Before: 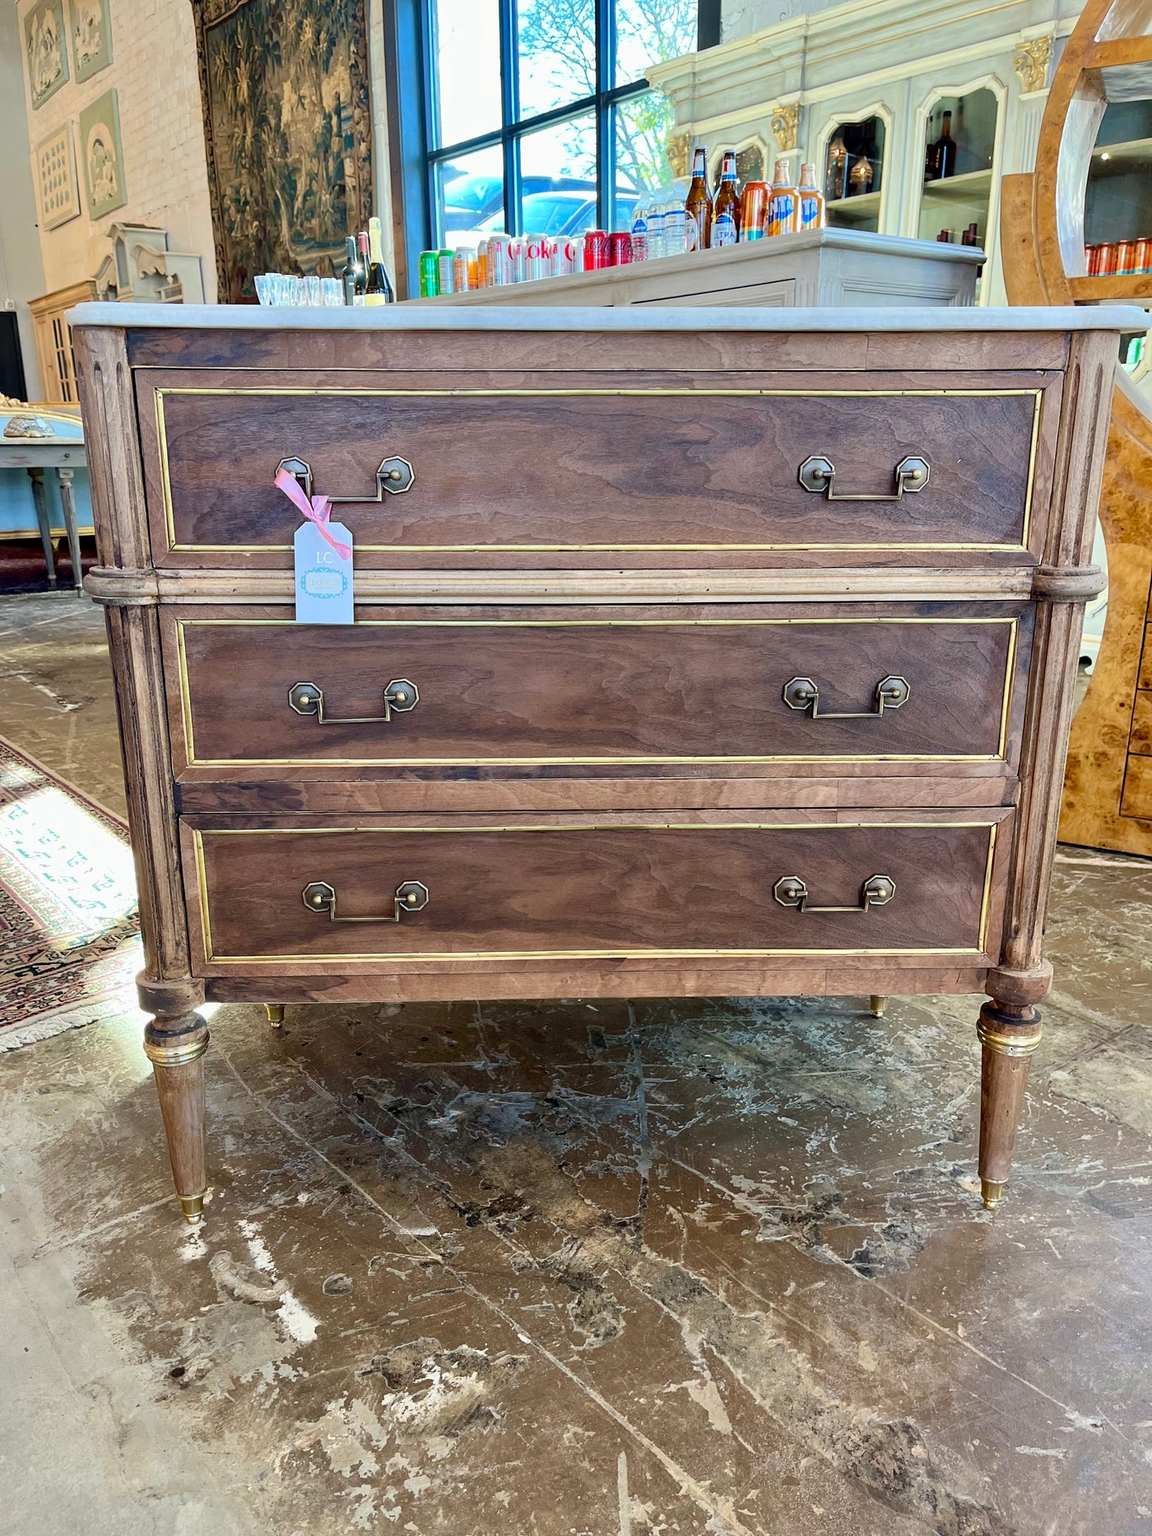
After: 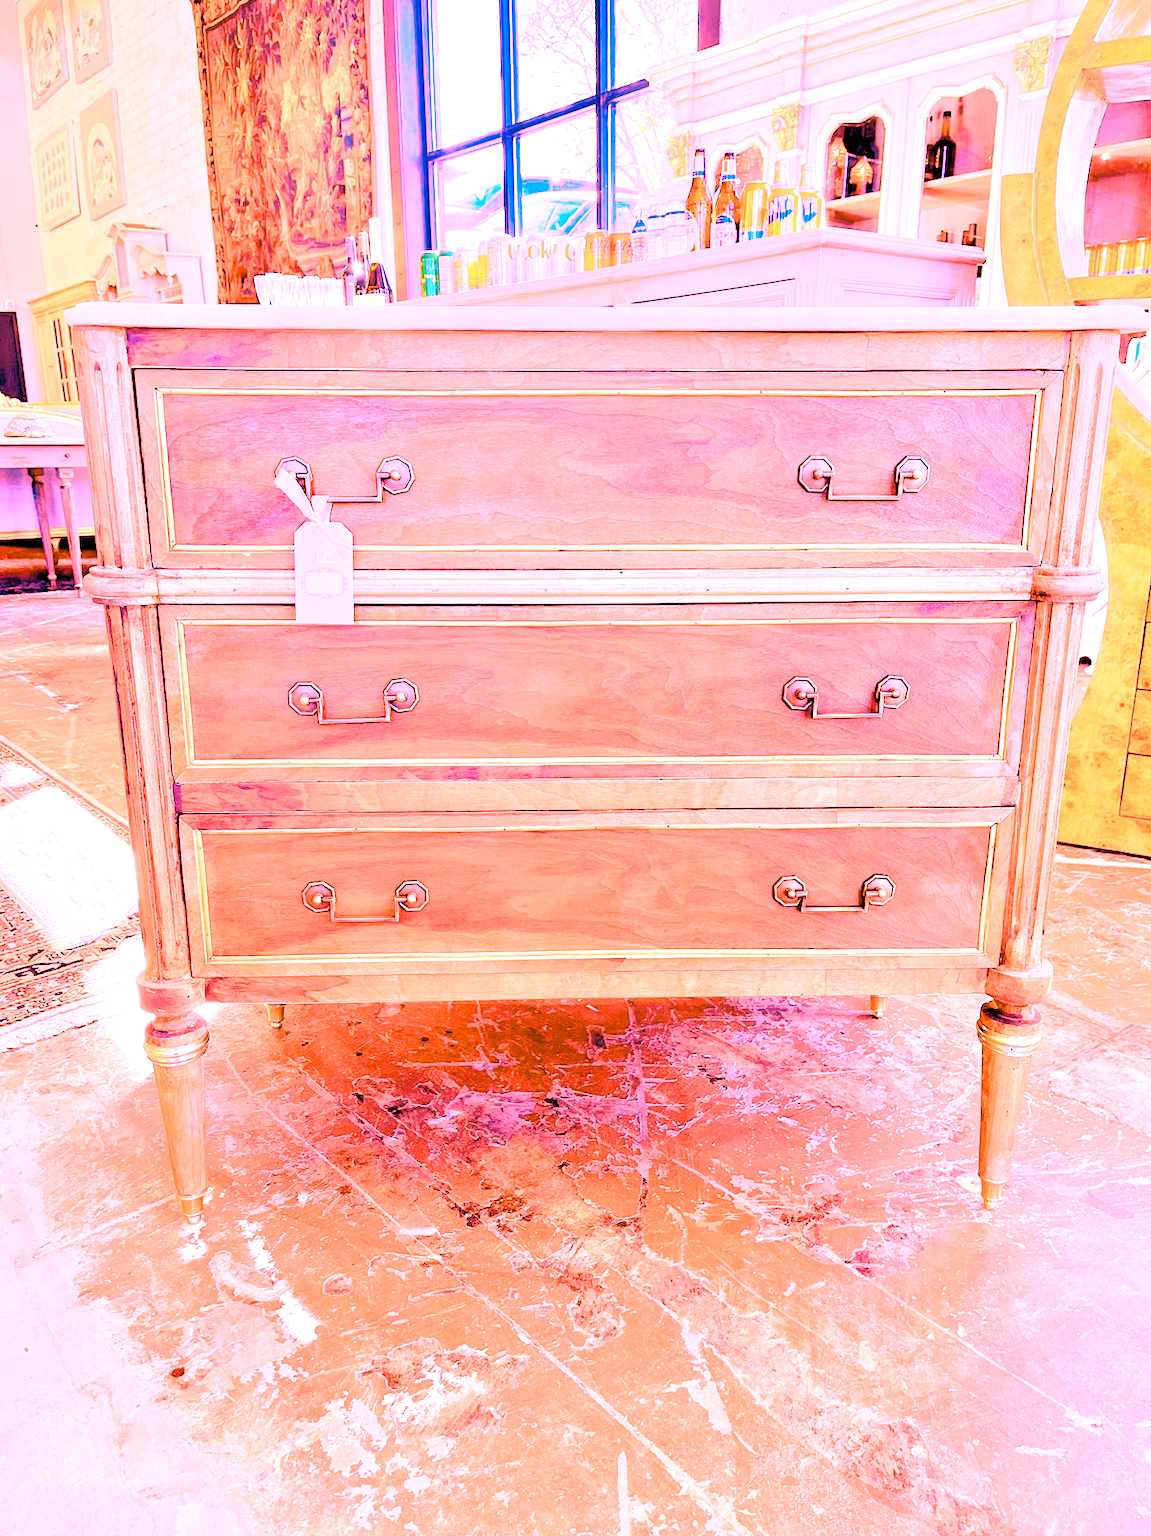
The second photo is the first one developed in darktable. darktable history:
contrast brightness saturation: brightness 0.15
exposure: black level correction 0, exposure 0.4 EV, compensate exposure bias true, compensate highlight preservation false
color contrast: green-magenta contrast 0.81
white balance: red 4.26, blue 1.802
color balance rgb: global offset › luminance -0.5%, perceptual saturation grading › highlights -17.77%, perceptual saturation grading › mid-tones 33.1%, perceptual saturation grading › shadows 50.52%, perceptual brilliance grading › highlights 10.8%, perceptual brilliance grading › shadows -10.8%, global vibrance 24.22%, contrast -25%
